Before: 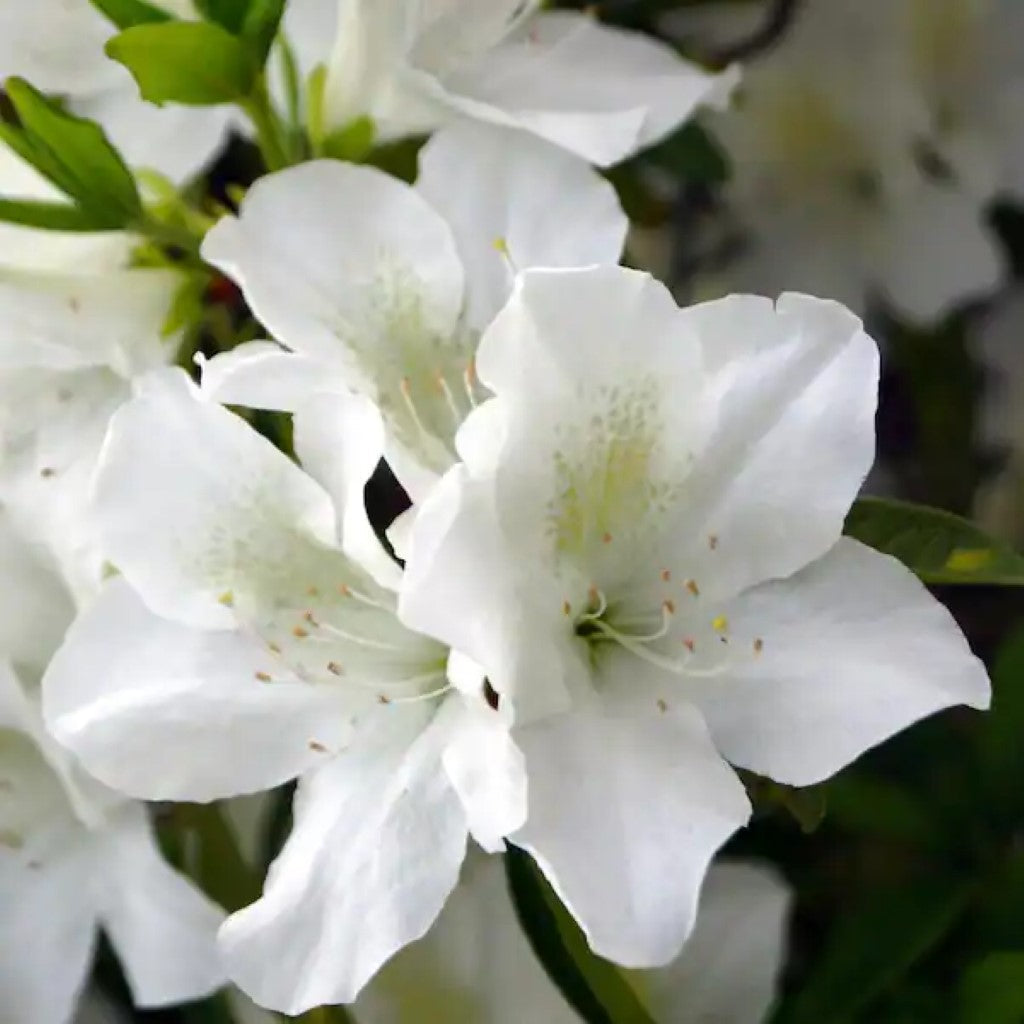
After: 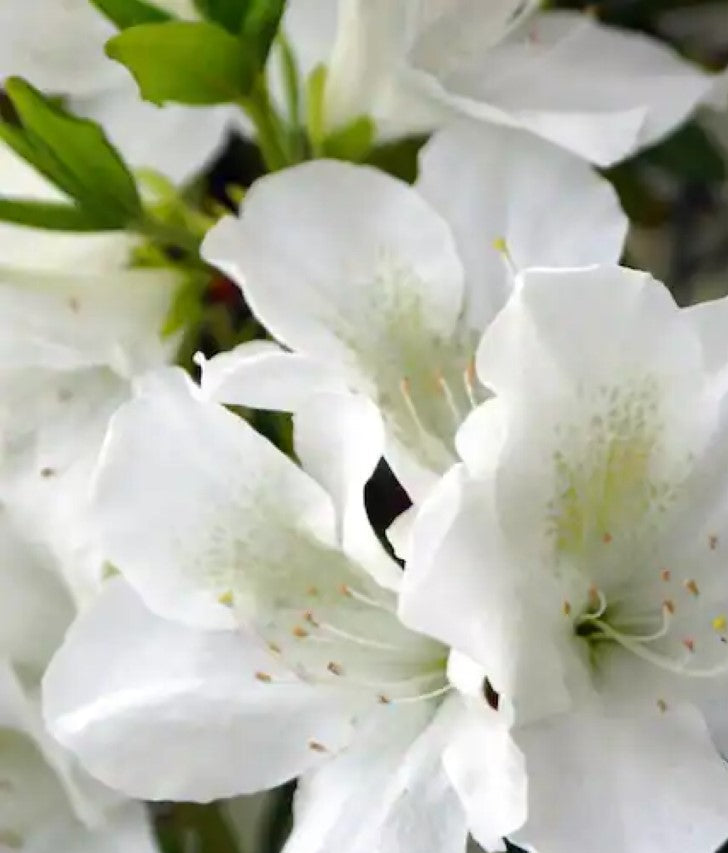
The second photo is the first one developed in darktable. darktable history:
white balance: emerald 1
crop: right 28.885%, bottom 16.626%
